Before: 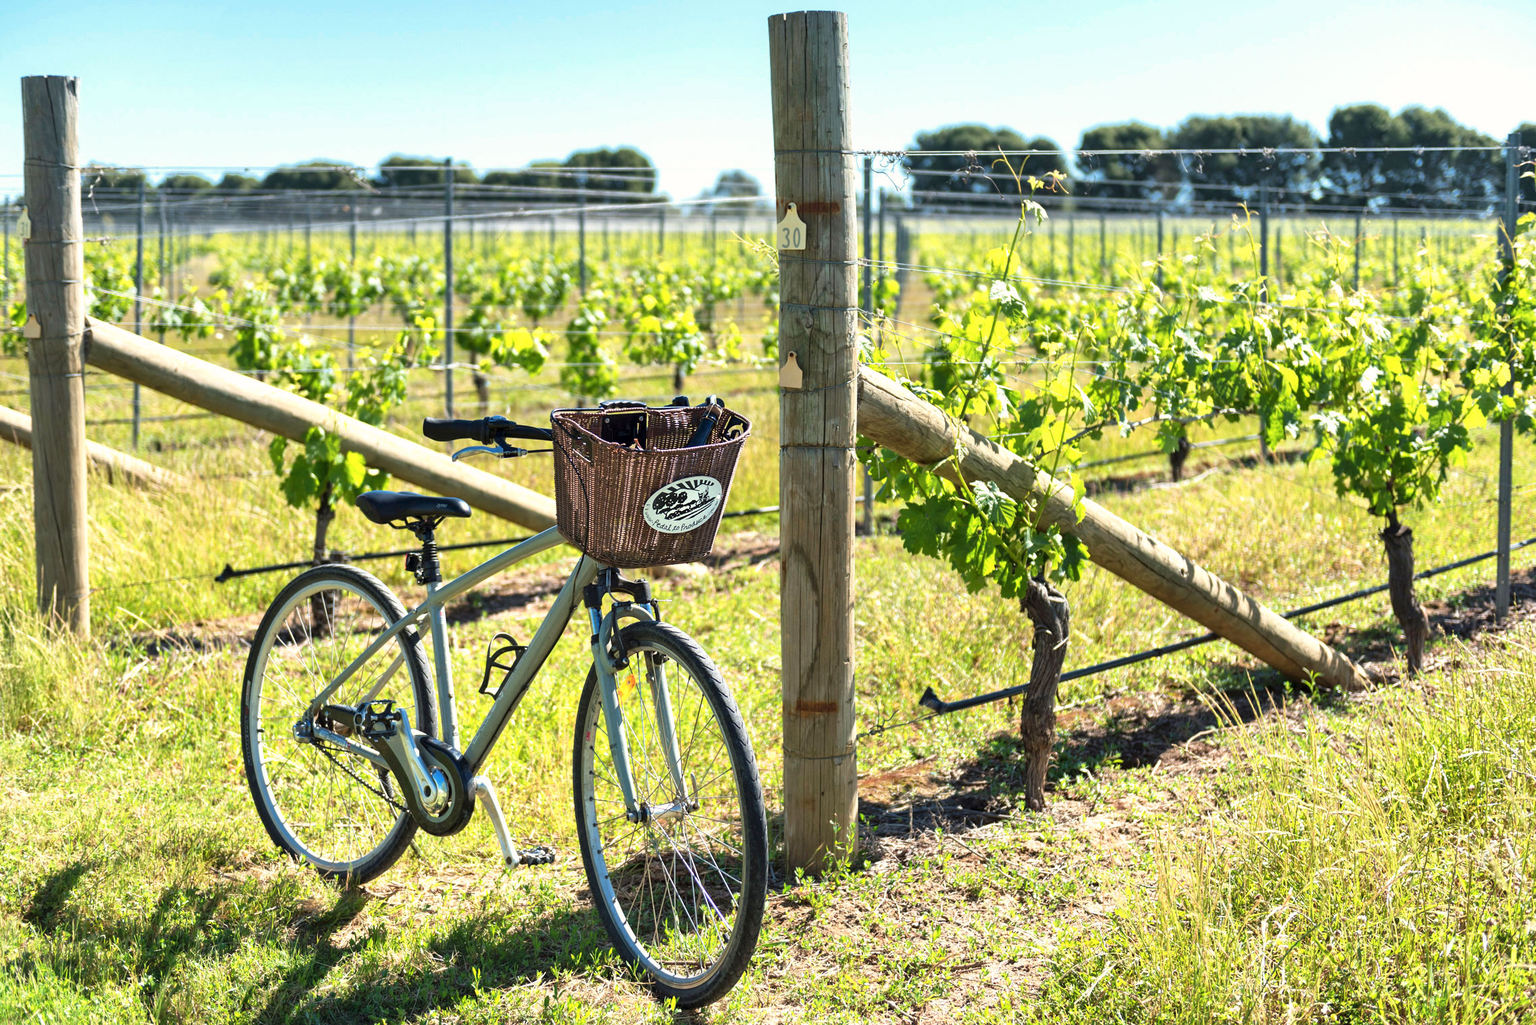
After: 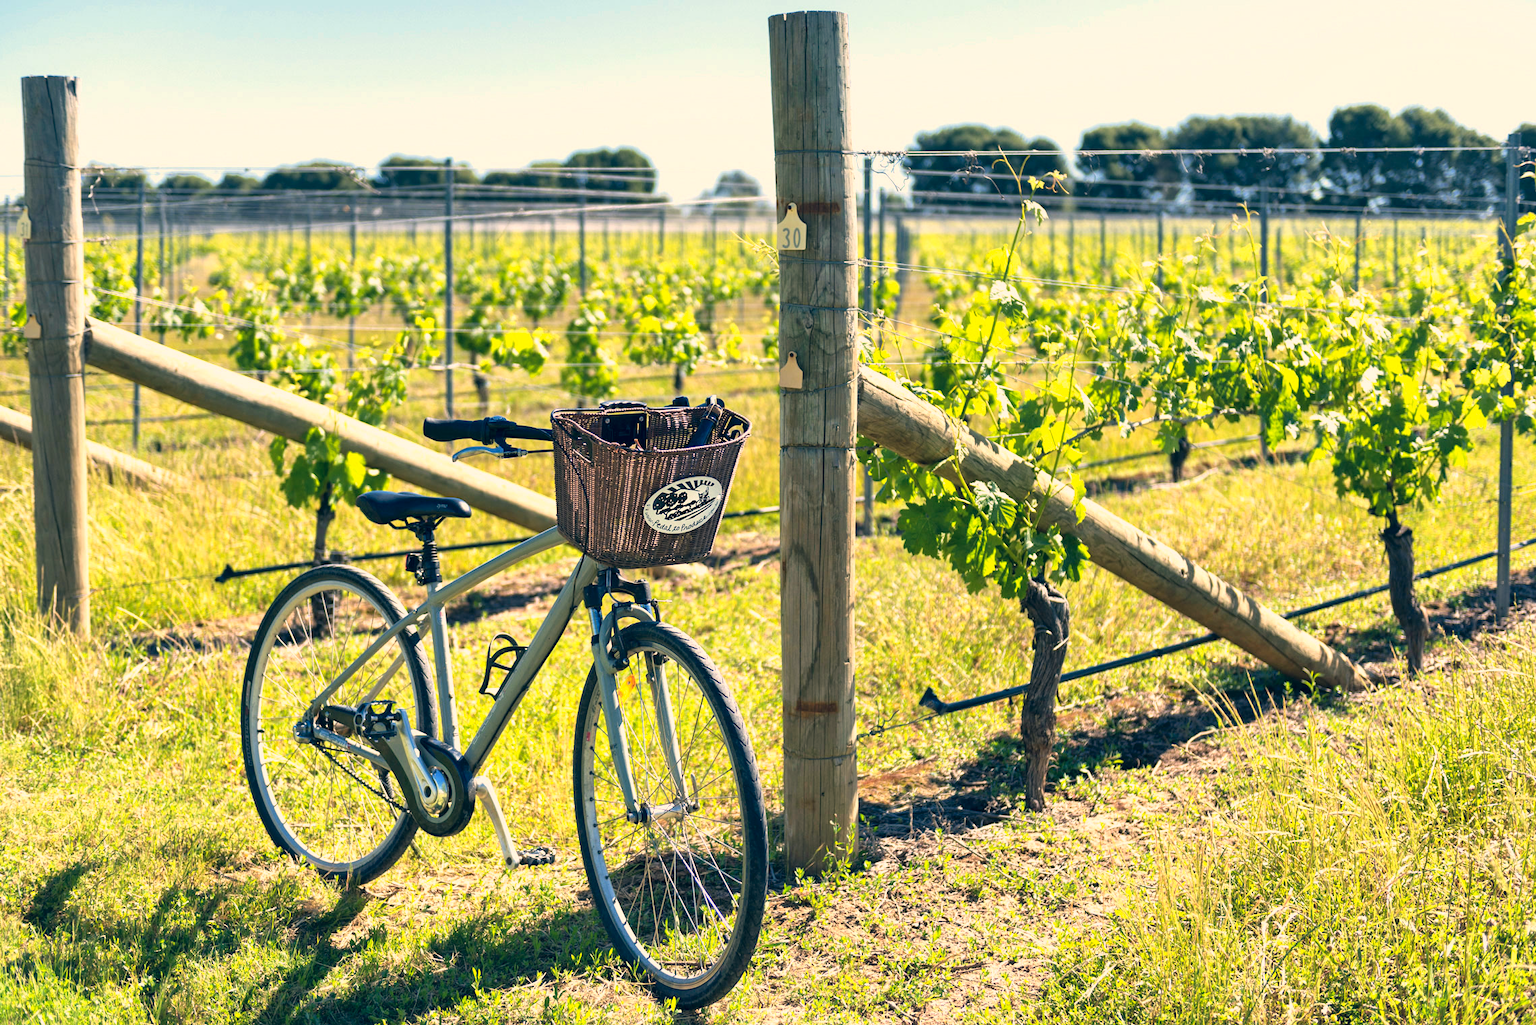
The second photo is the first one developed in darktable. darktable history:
color correction: highlights a* 10.28, highlights b* 14.2, shadows a* -9.93, shadows b* -15.11
